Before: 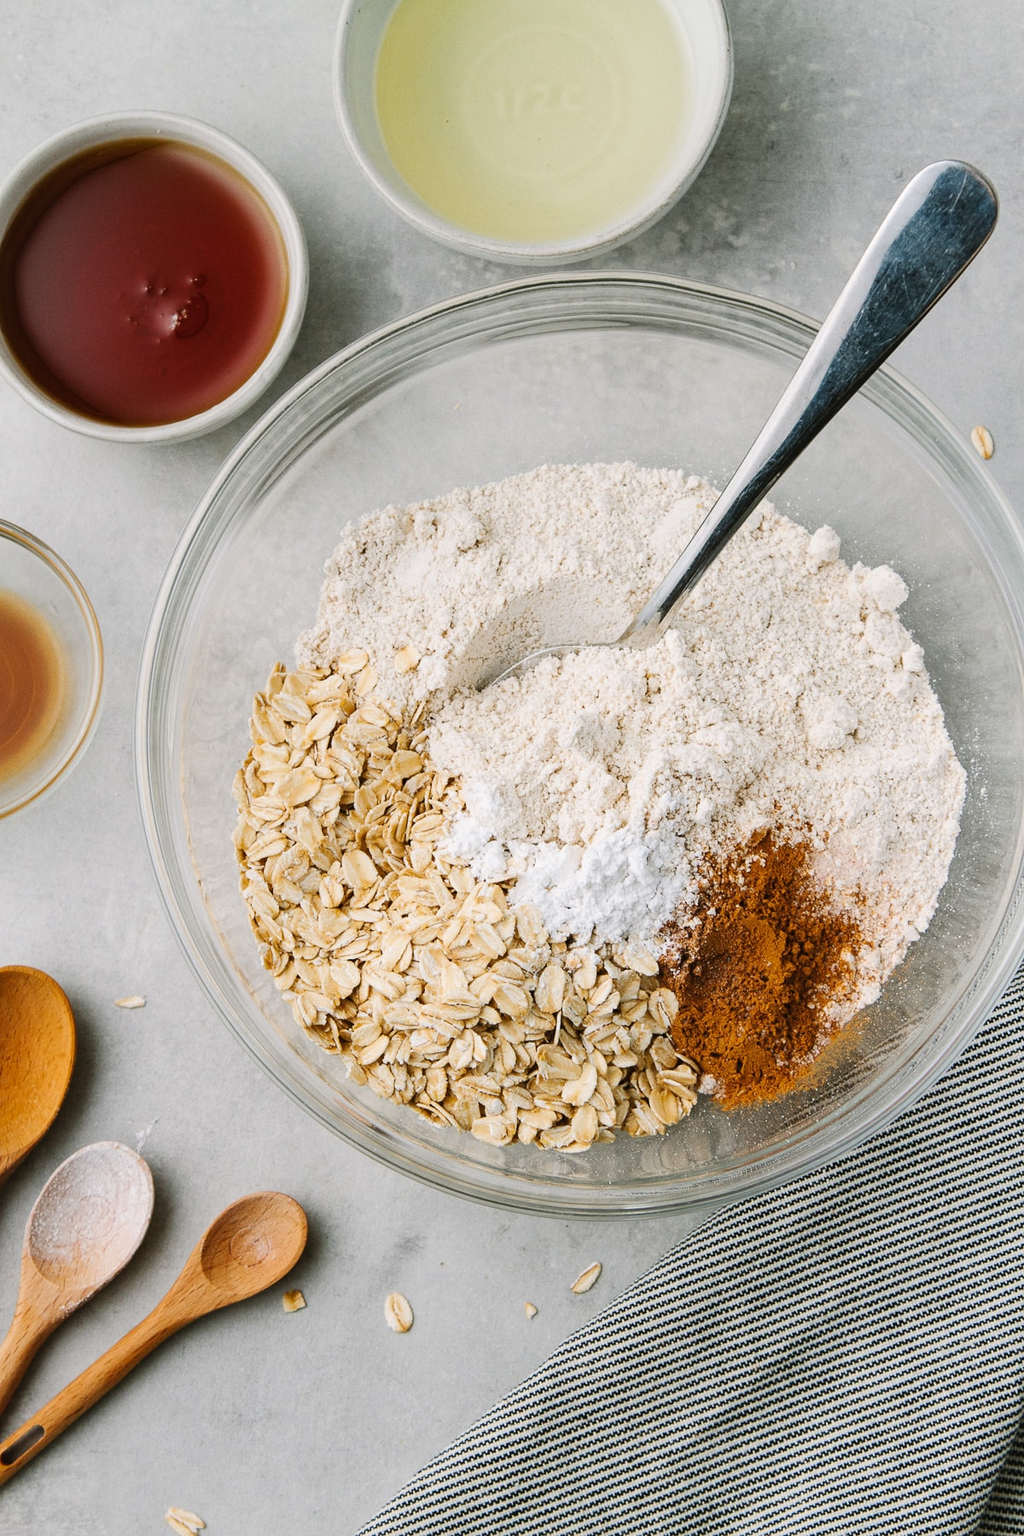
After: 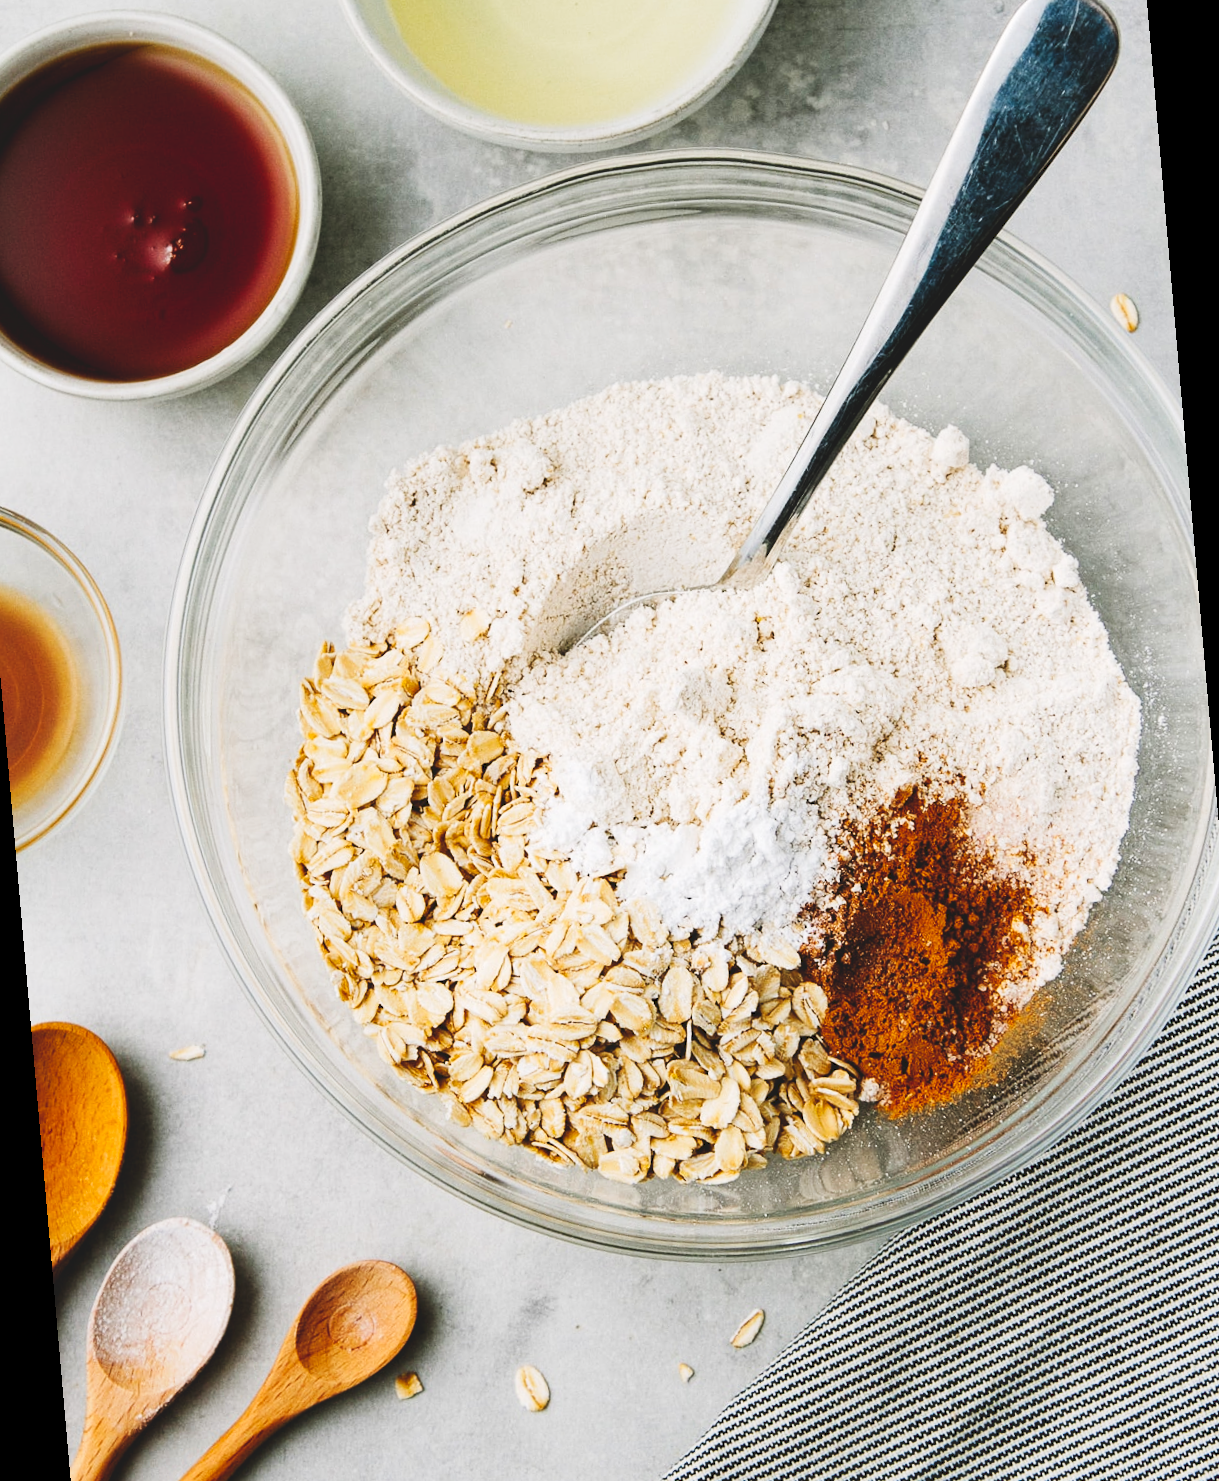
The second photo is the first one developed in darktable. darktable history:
tone curve: curves: ch0 [(0, 0) (0.003, 0.103) (0.011, 0.103) (0.025, 0.105) (0.044, 0.108) (0.069, 0.108) (0.1, 0.111) (0.136, 0.121) (0.177, 0.145) (0.224, 0.174) (0.277, 0.223) (0.335, 0.289) (0.399, 0.374) (0.468, 0.47) (0.543, 0.579) (0.623, 0.687) (0.709, 0.787) (0.801, 0.879) (0.898, 0.942) (1, 1)], preserve colors none
rotate and perspective: rotation -5°, crop left 0.05, crop right 0.952, crop top 0.11, crop bottom 0.89
